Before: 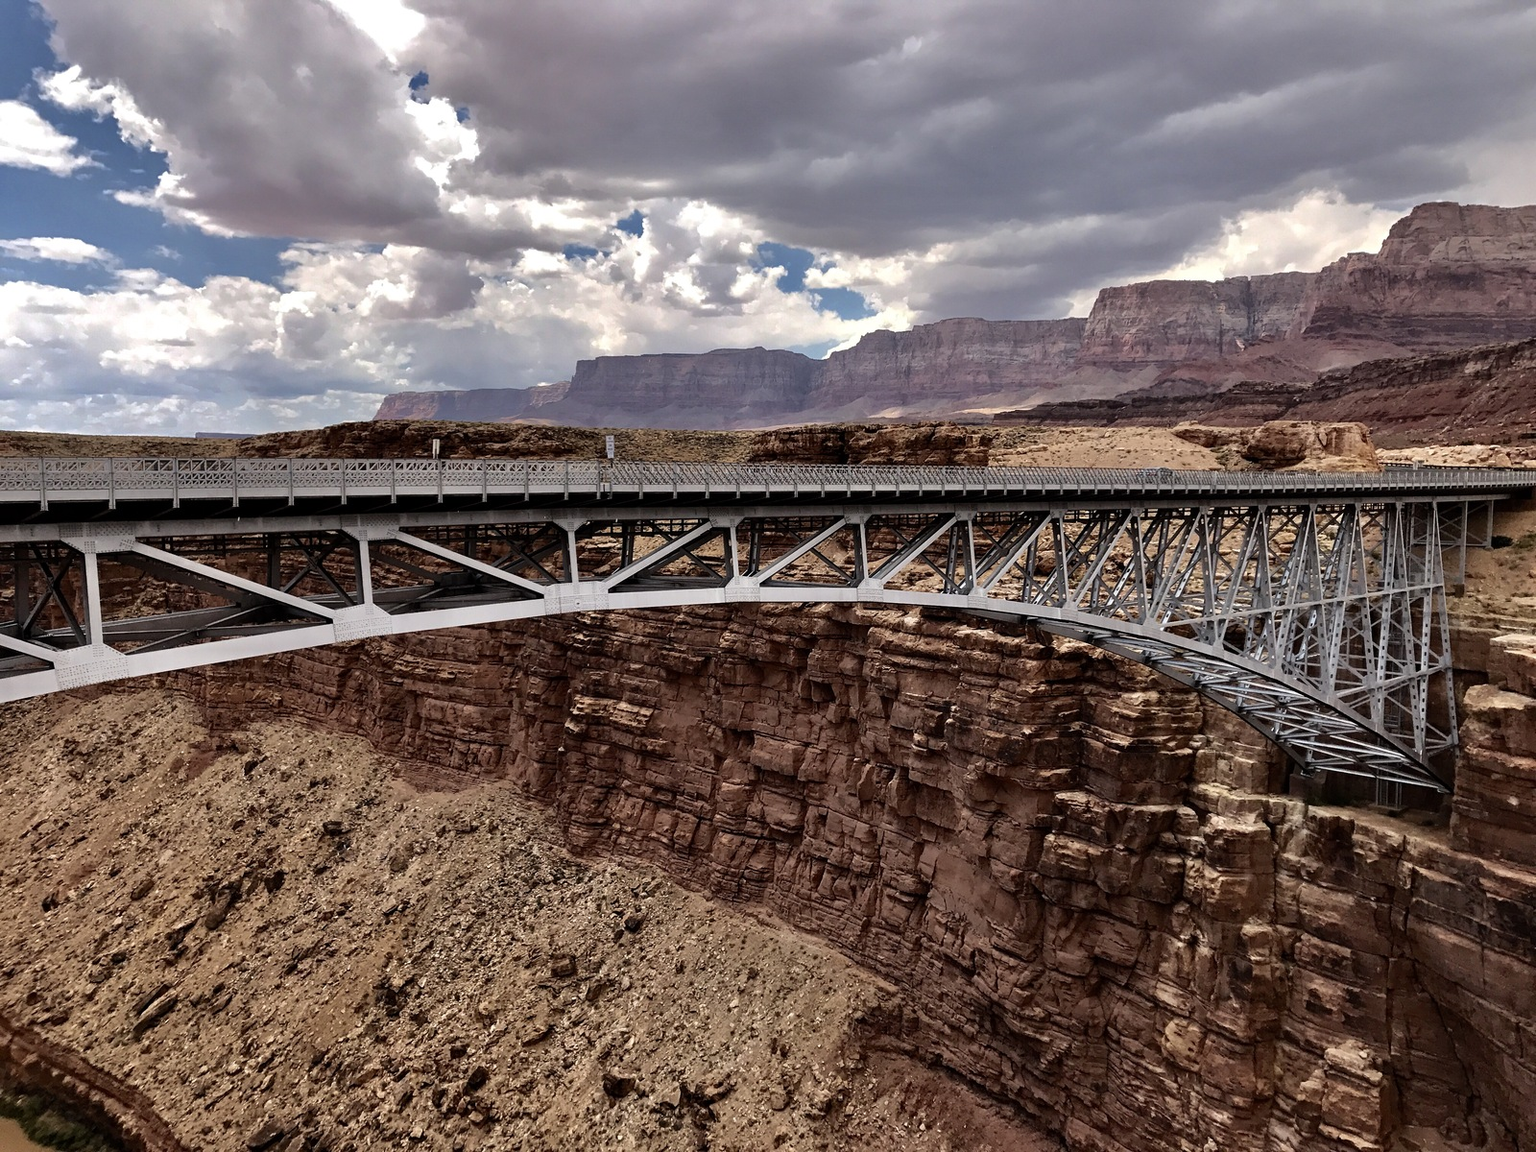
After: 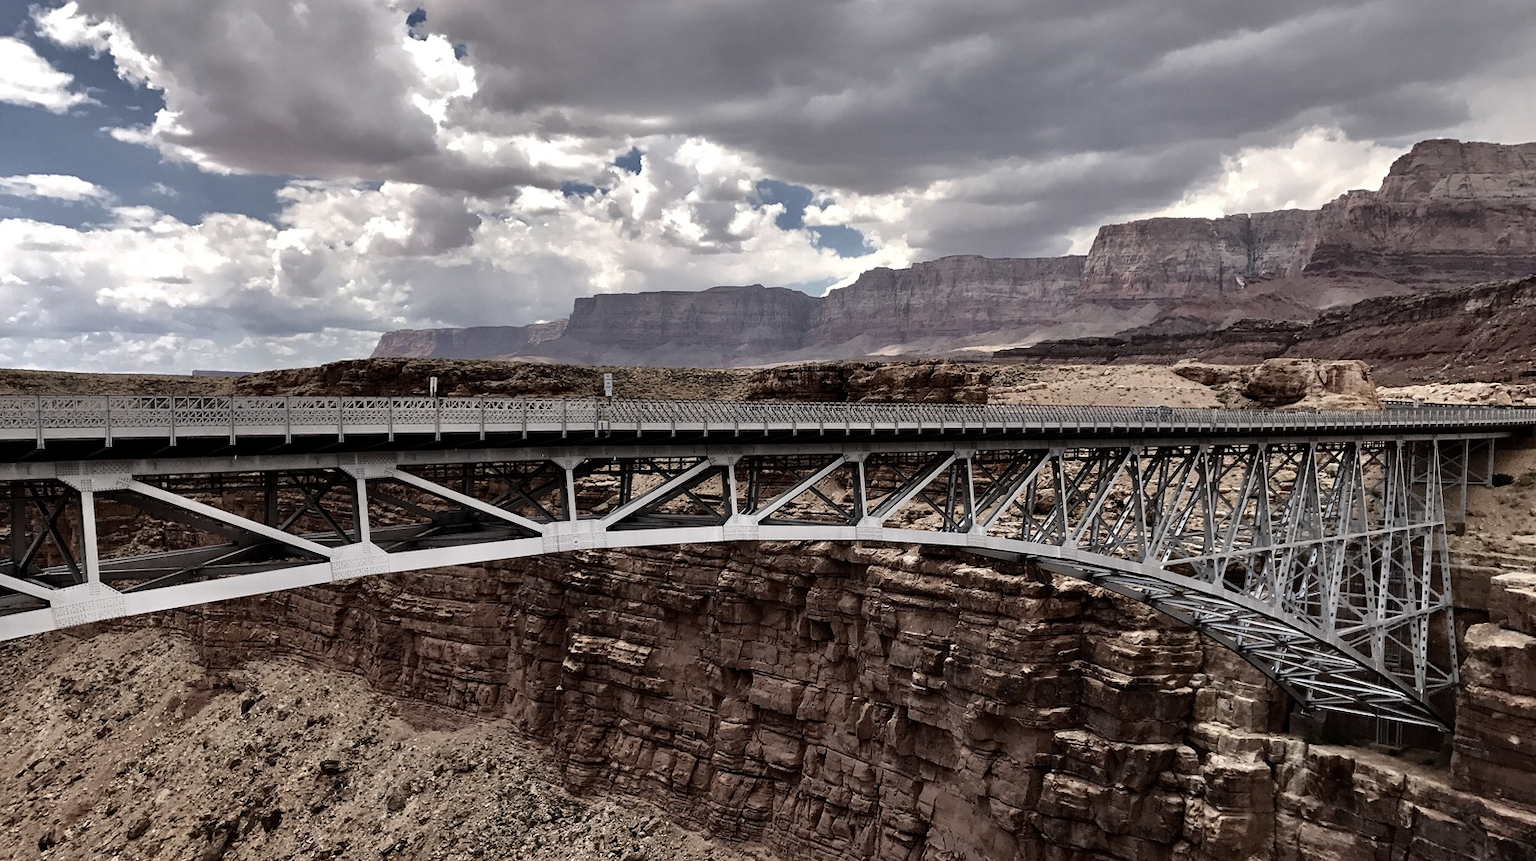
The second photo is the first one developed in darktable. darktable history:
crop: left 0.269%, top 5.502%, bottom 19.91%
contrast brightness saturation: contrast 0.101, saturation -0.35
